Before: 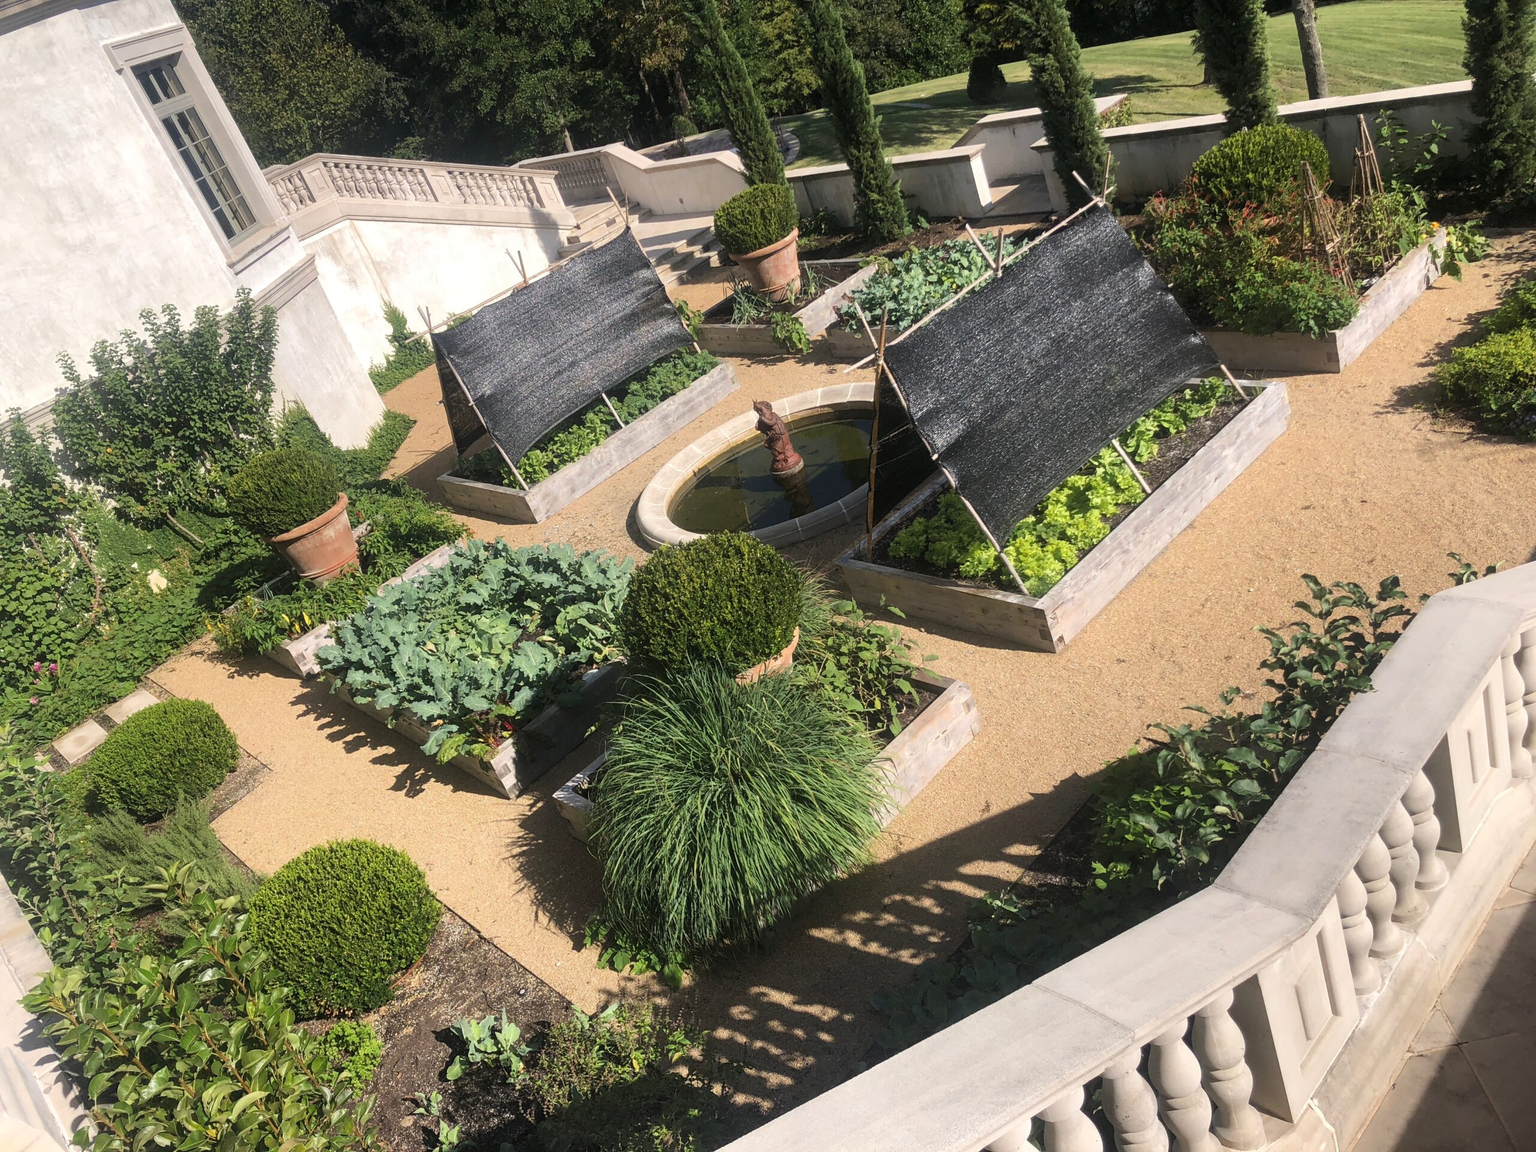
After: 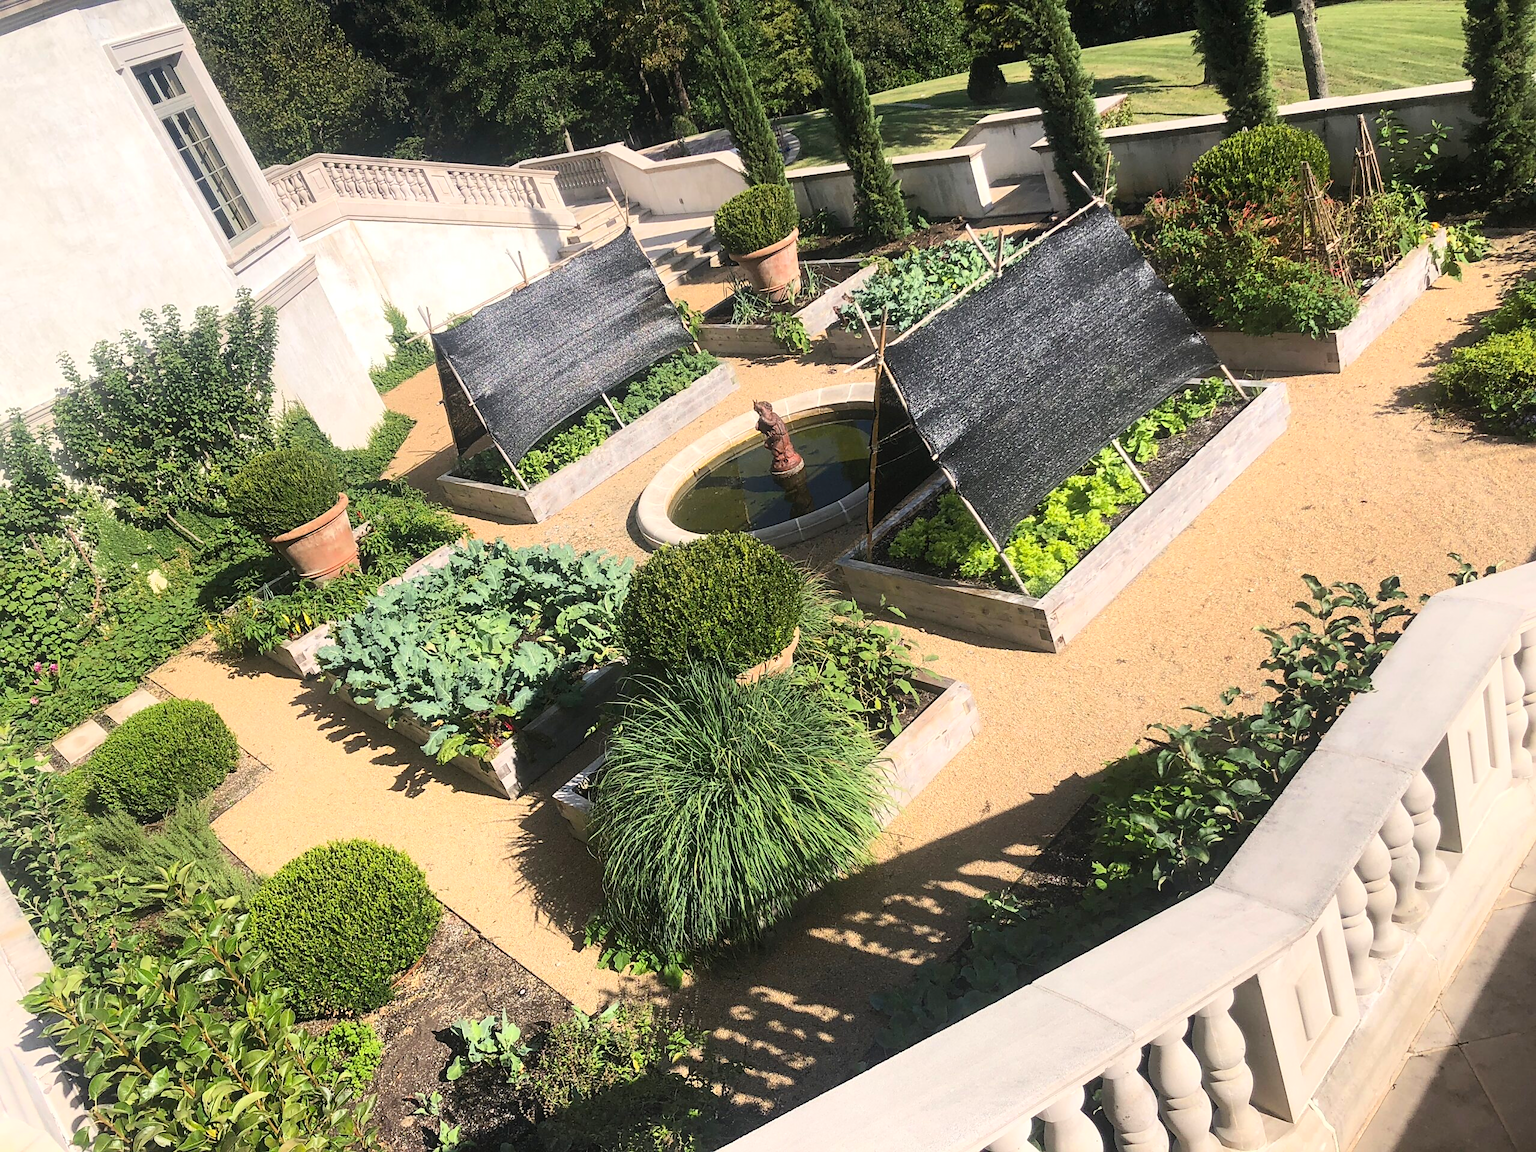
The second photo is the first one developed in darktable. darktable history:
sharpen: radius 1.845, amount 0.416, threshold 1.333
contrast brightness saturation: contrast 0.203, brightness 0.159, saturation 0.217
